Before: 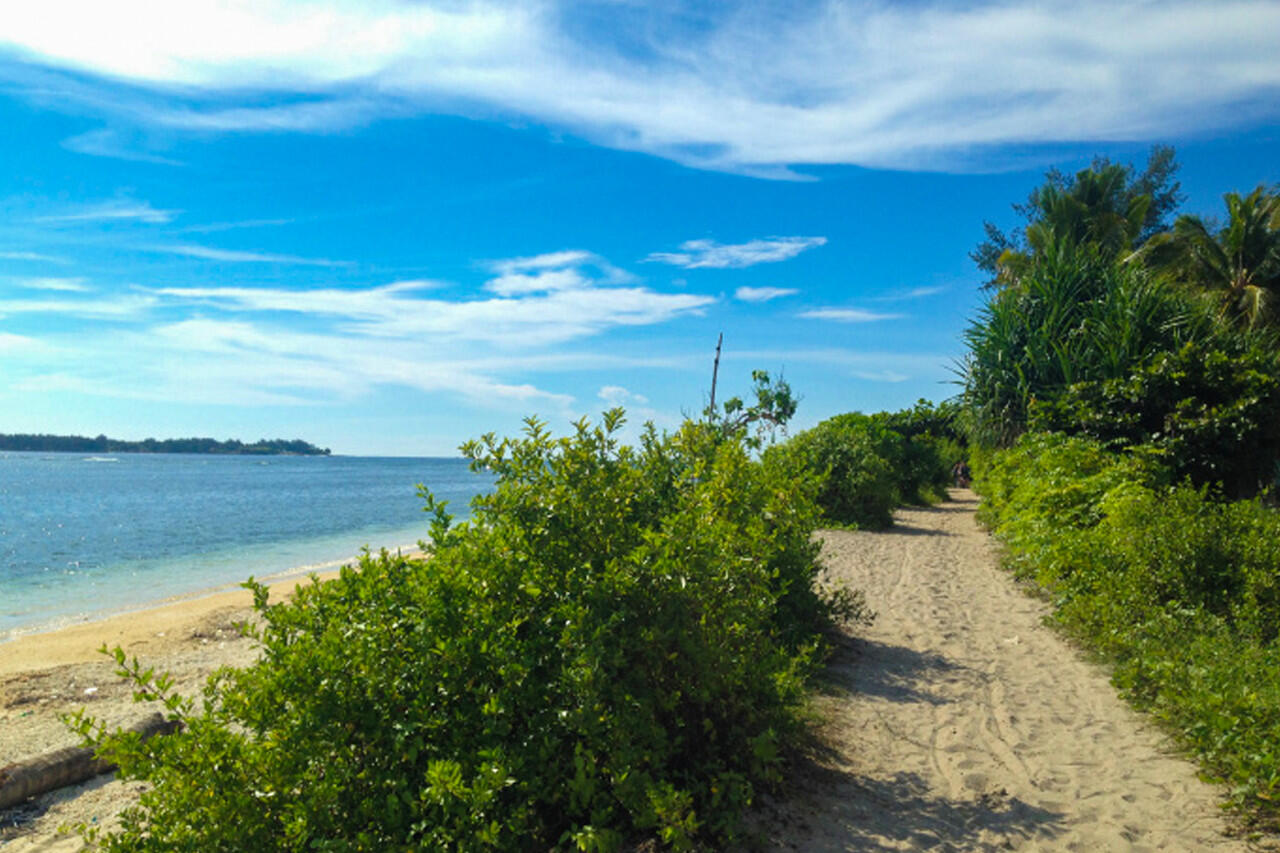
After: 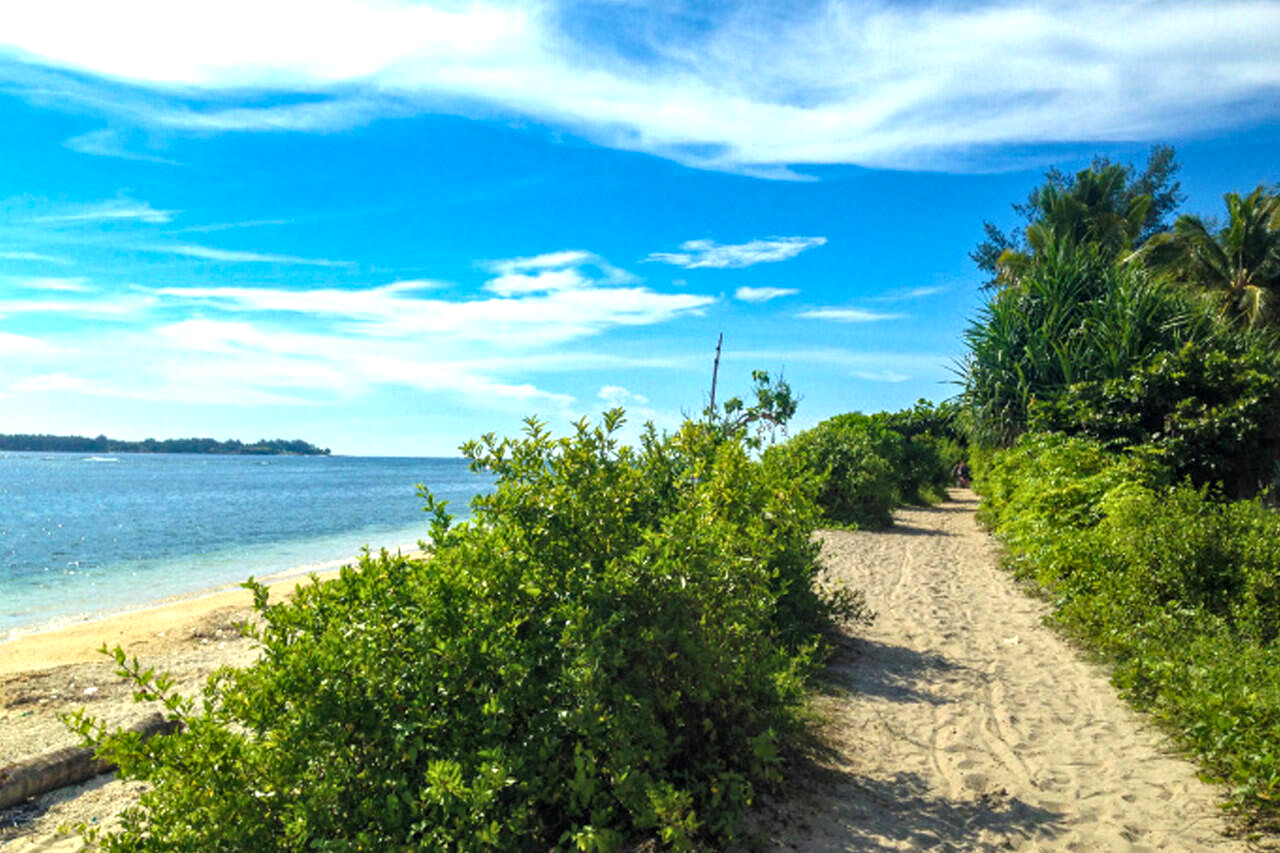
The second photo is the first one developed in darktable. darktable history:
local contrast: detail 130%
exposure: black level correction 0, exposure 0.5 EV, compensate highlight preservation false
